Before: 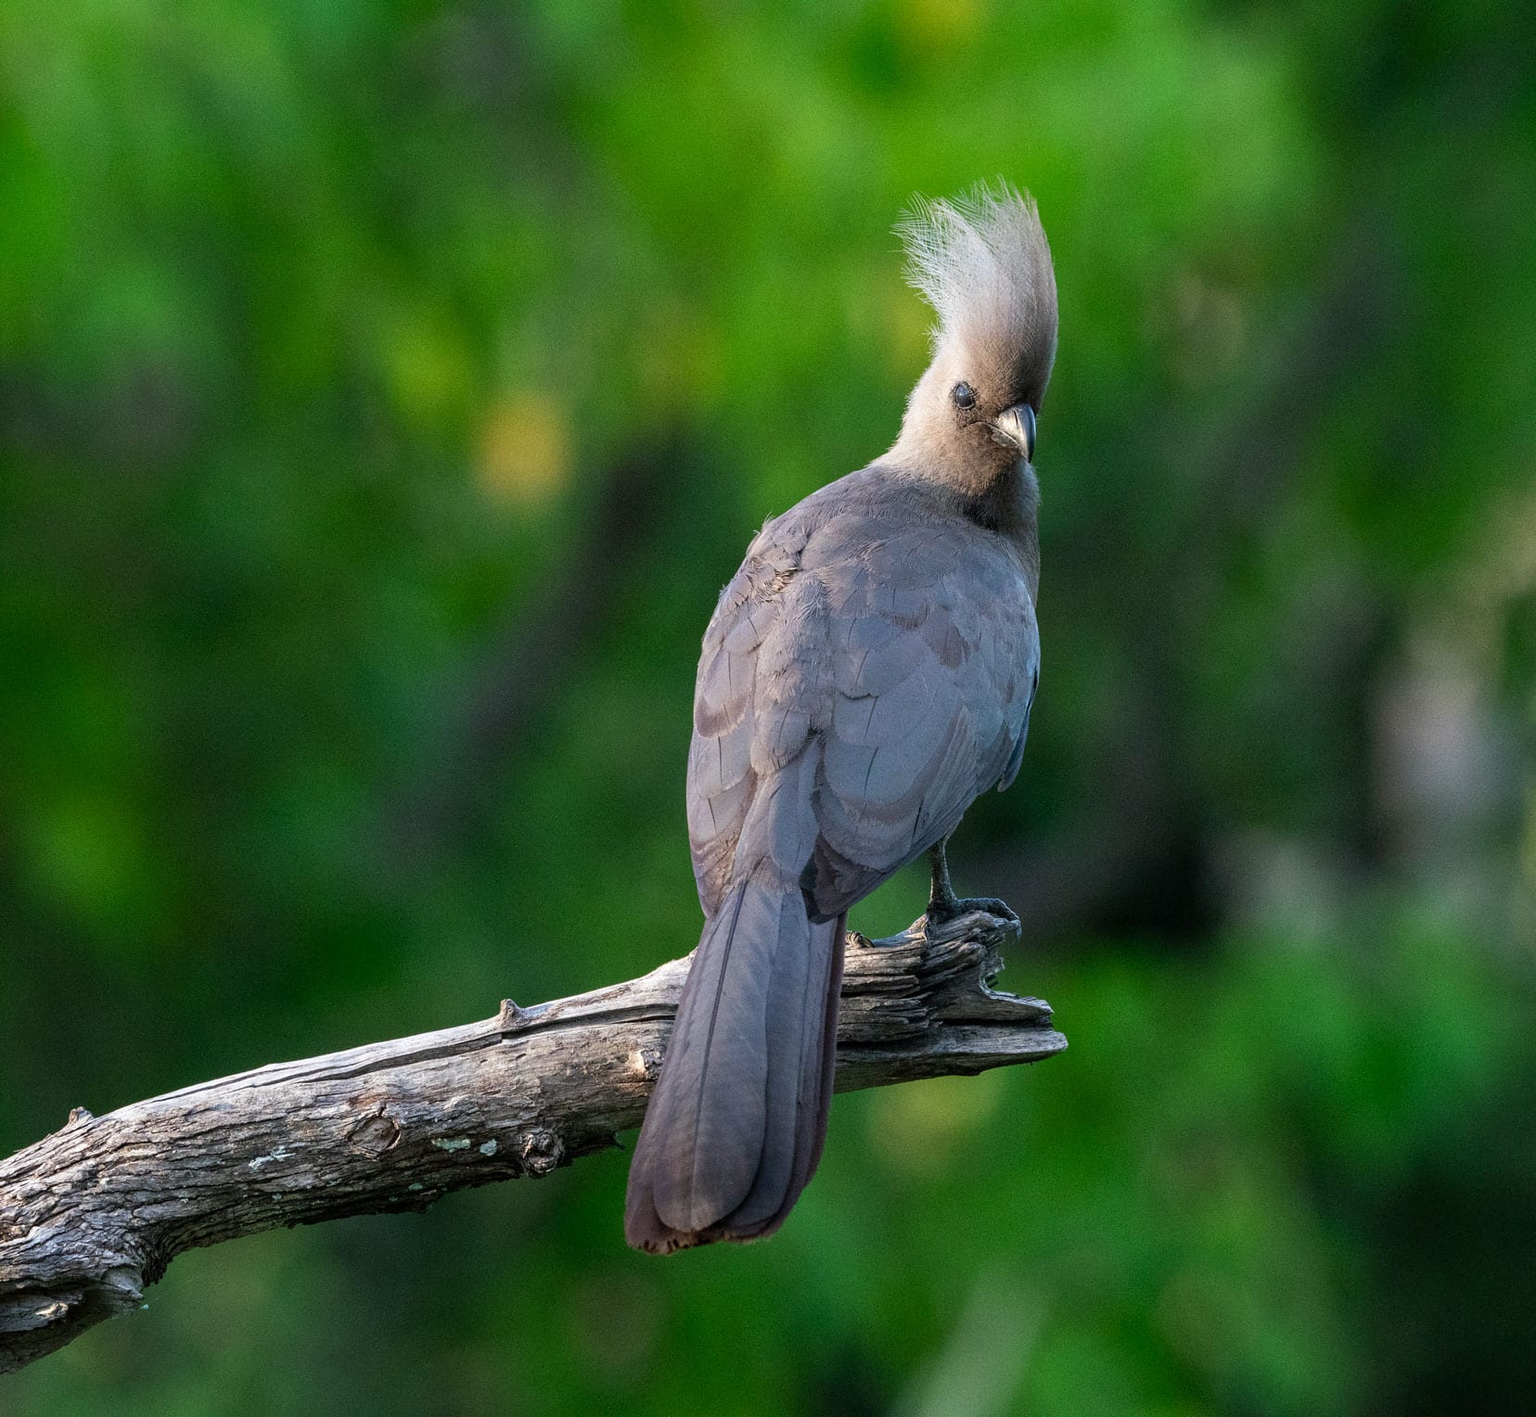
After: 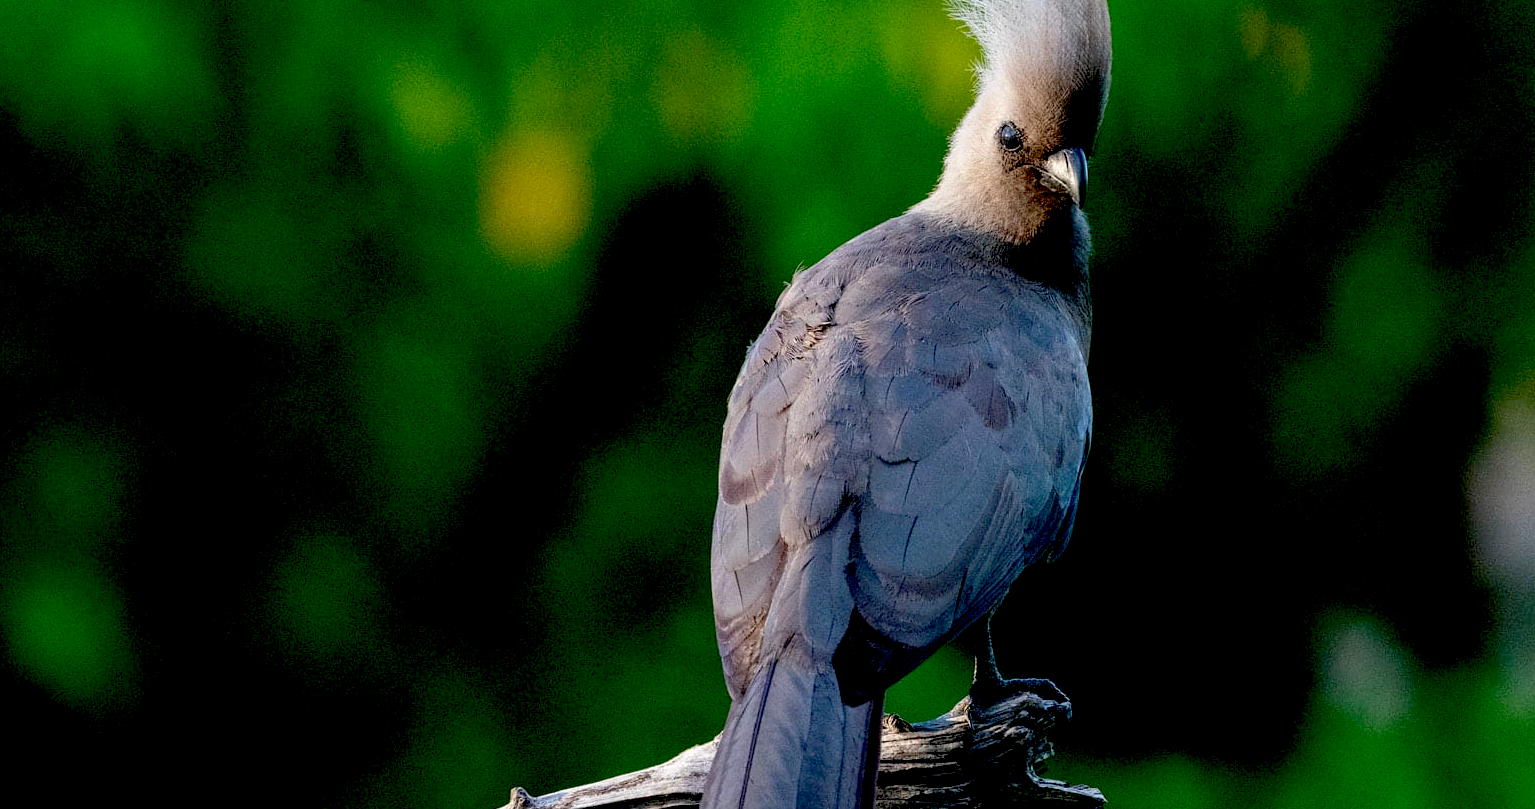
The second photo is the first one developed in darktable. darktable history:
exposure: black level correction 0.057, compensate highlight preservation false
crop: left 1.764%, top 18.989%, right 5.495%, bottom 28.003%
